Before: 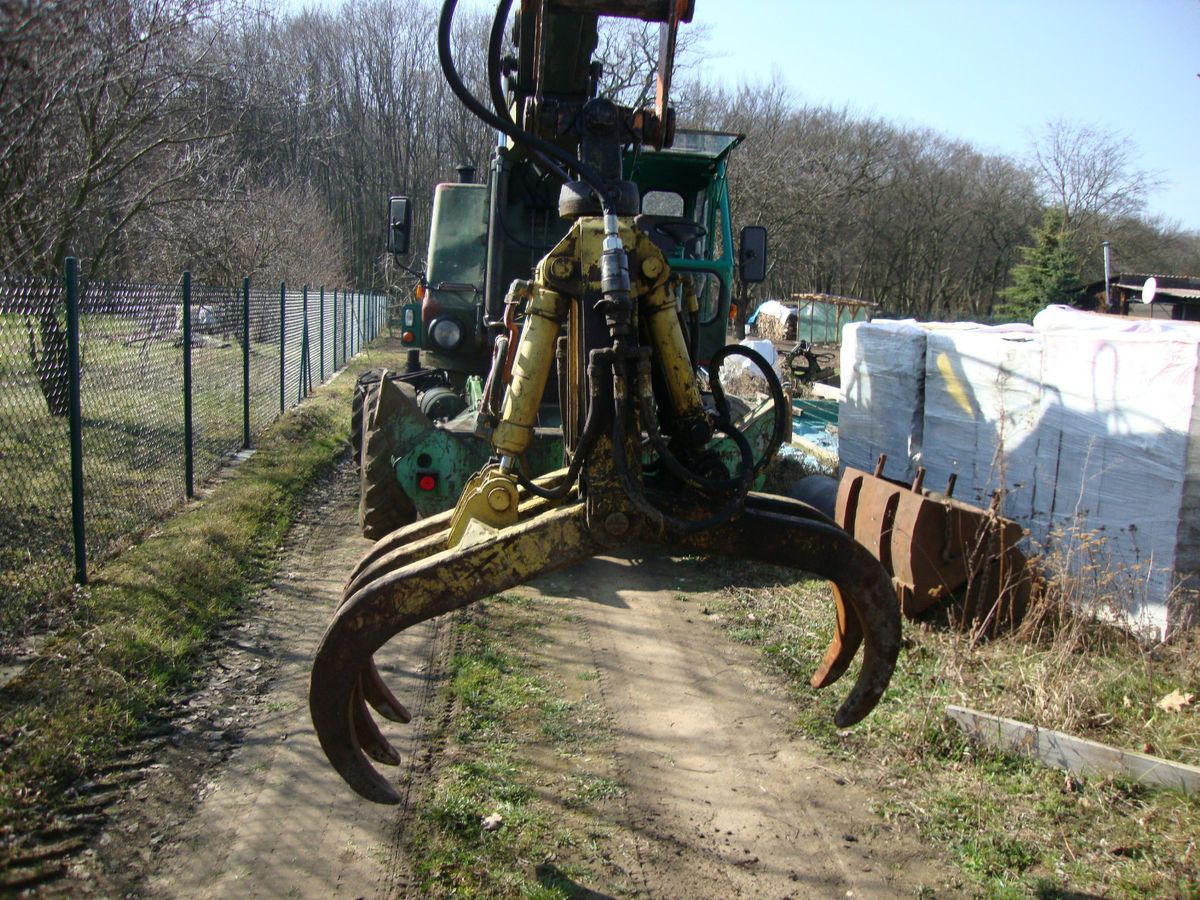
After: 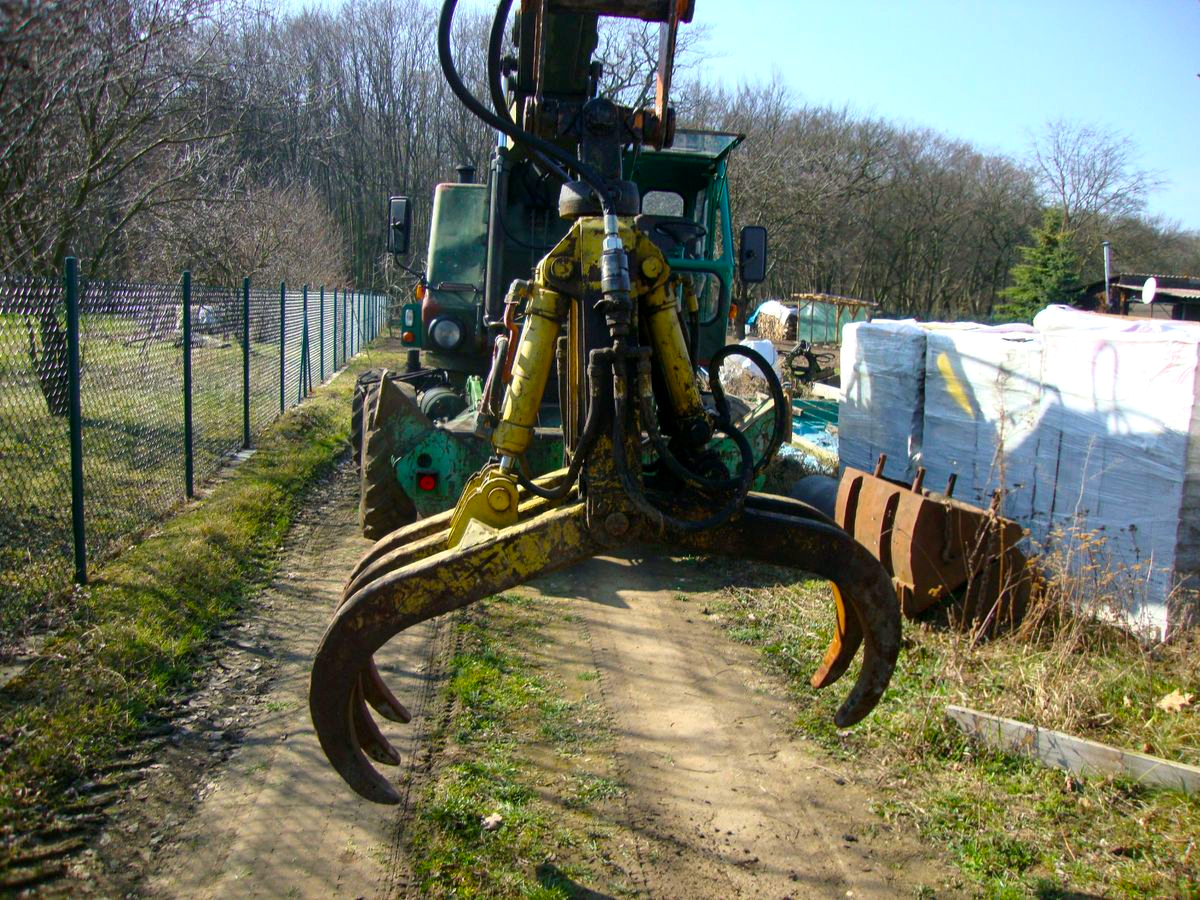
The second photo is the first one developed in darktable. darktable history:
color balance rgb: shadows lift › chroma 1.042%, shadows lift › hue 215.3°, linear chroma grading › shadows -3.306%, linear chroma grading › highlights -3.289%, perceptual saturation grading › global saturation 36.492%, global vibrance 25.126%
local contrast: highlights 102%, shadows 99%, detail 120%, midtone range 0.2
